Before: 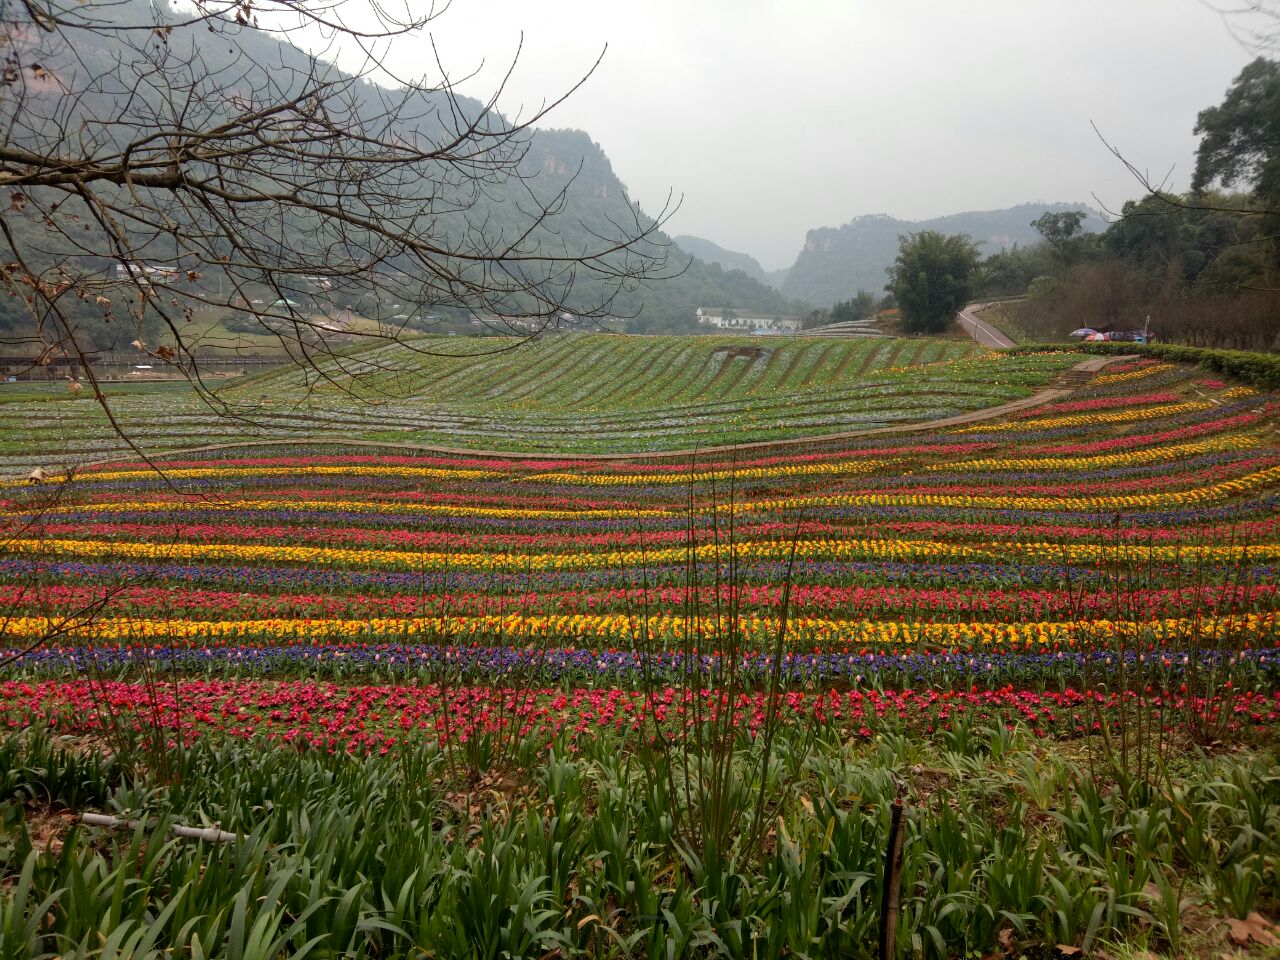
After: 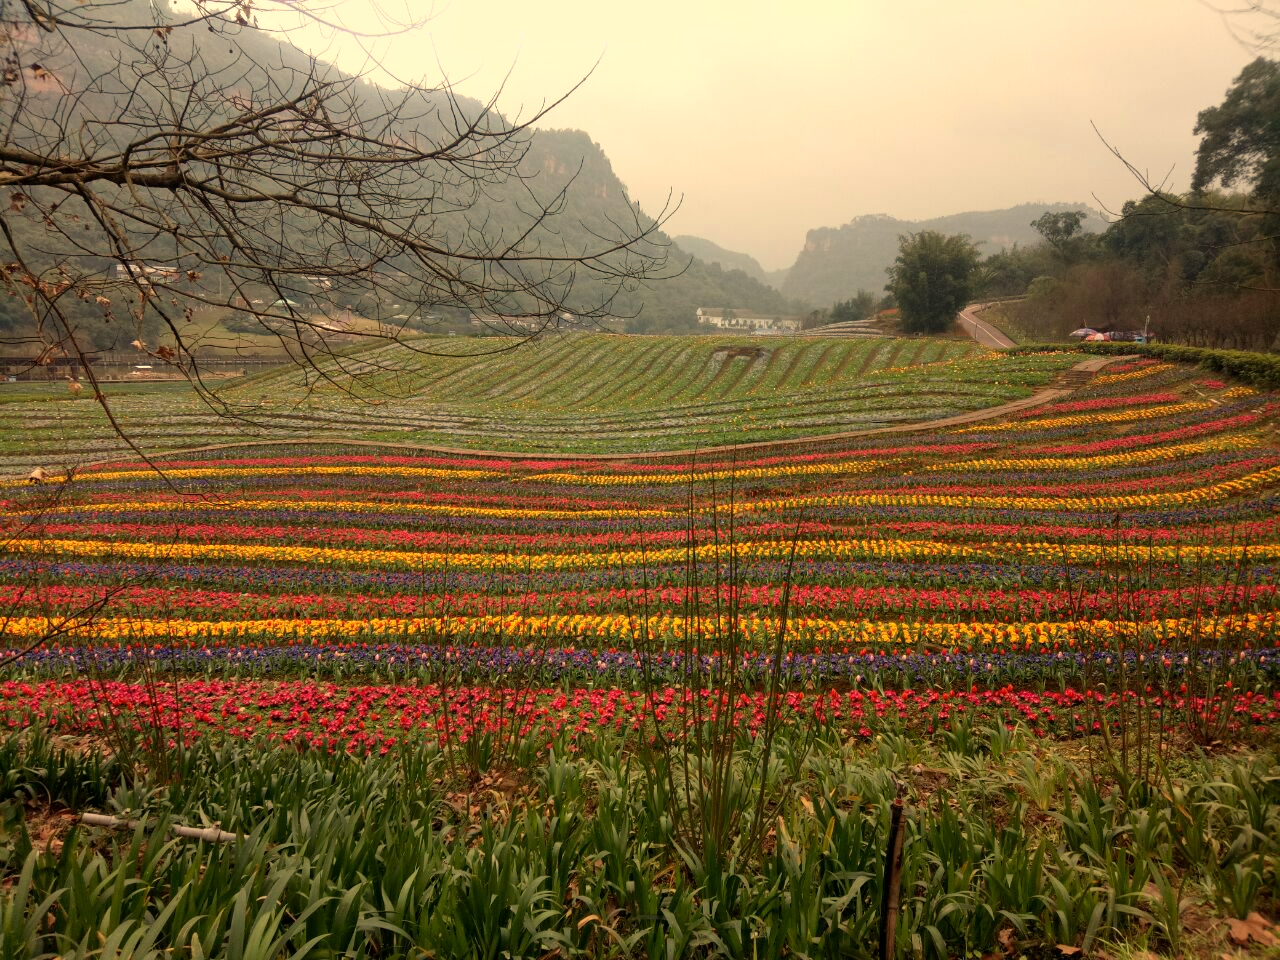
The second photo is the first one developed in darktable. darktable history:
bloom: size 3%, threshold 100%, strength 0%
white balance: red 1.138, green 0.996, blue 0.812
